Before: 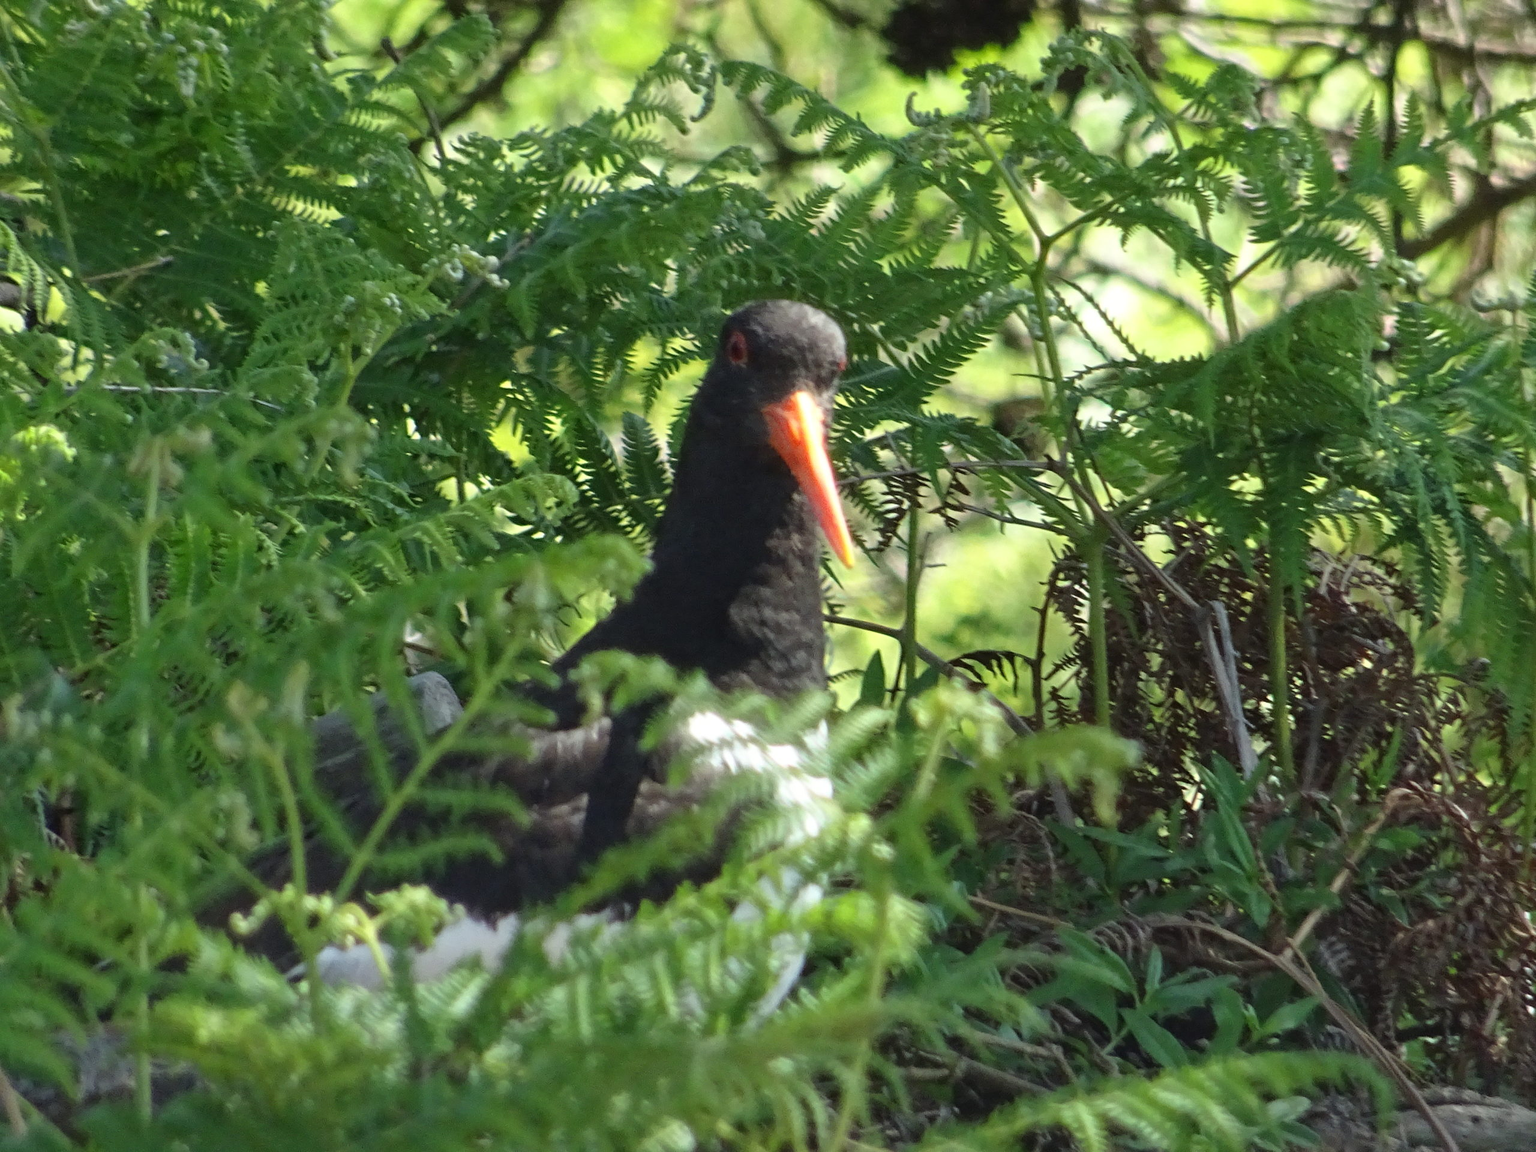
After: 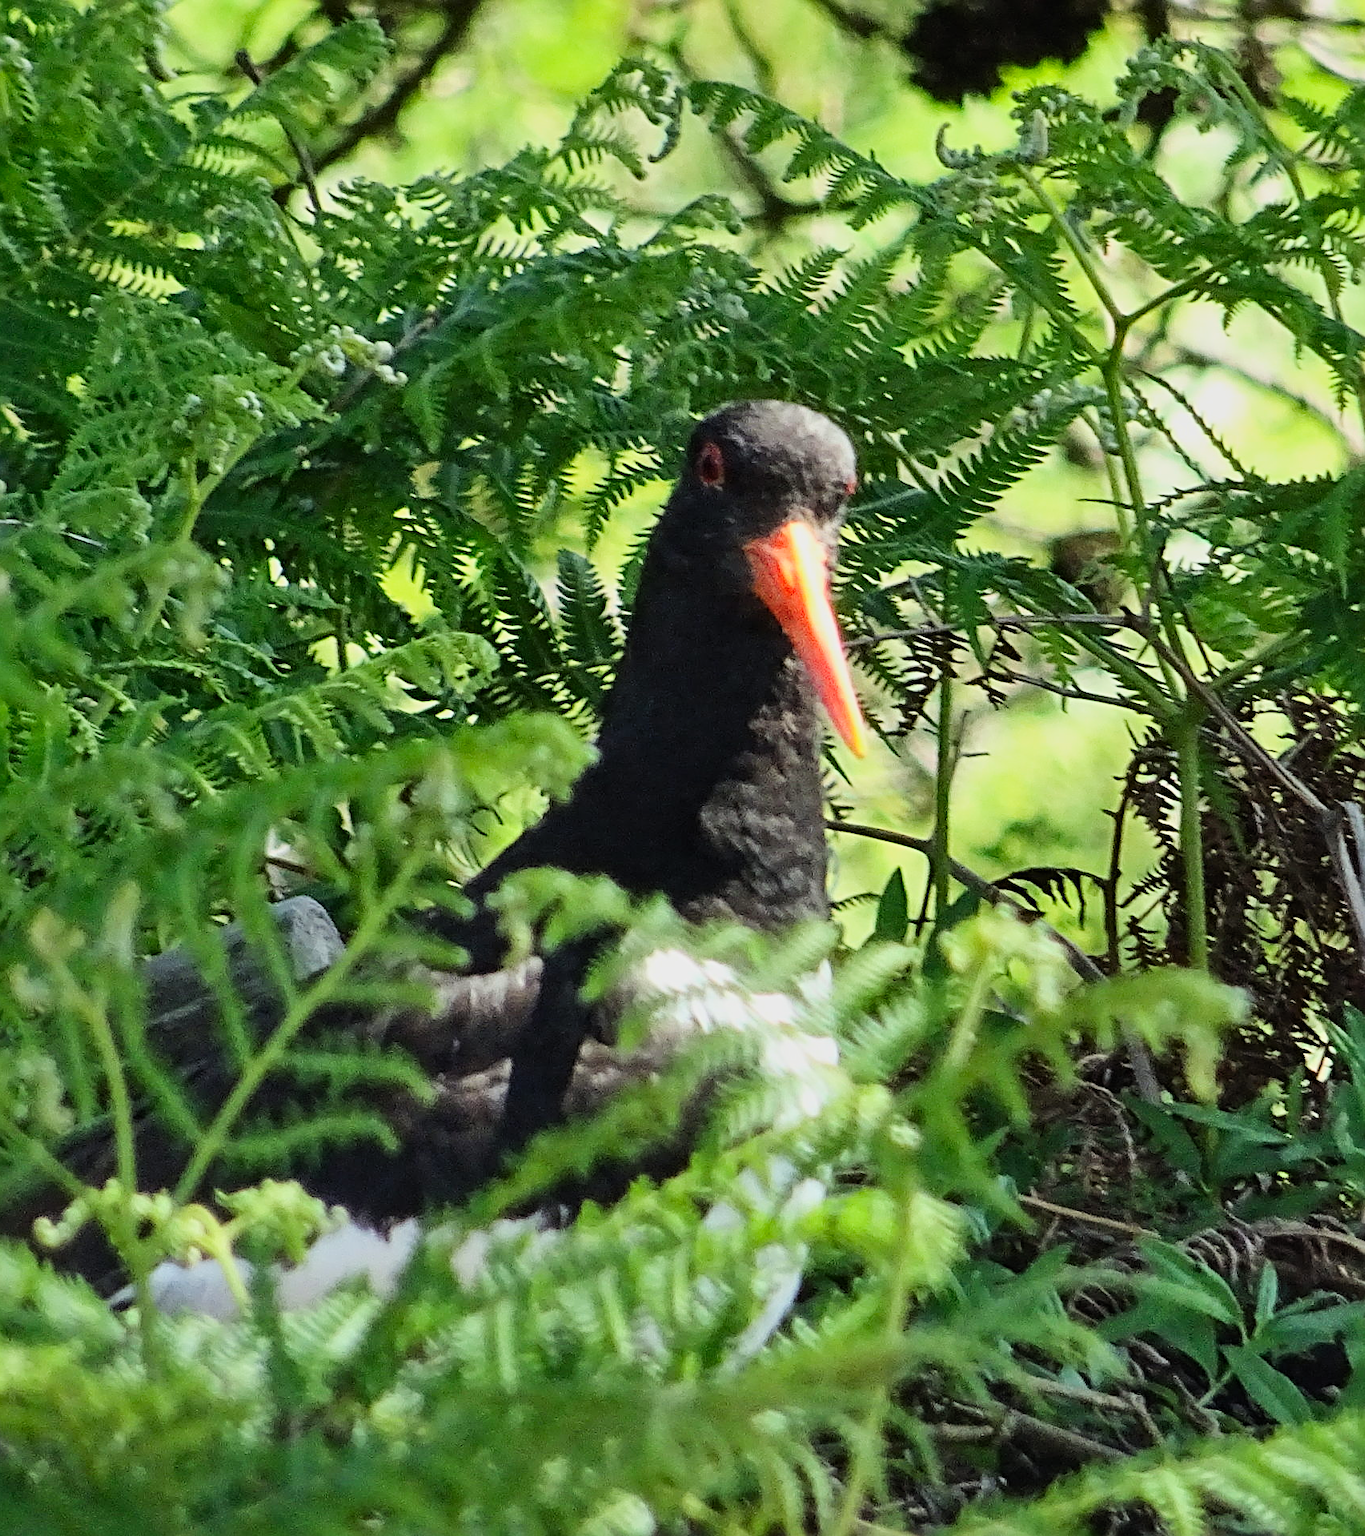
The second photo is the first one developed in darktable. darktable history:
contrast brightness saturation: contrast 0.23, brightness 0.1, saturation 0.29
filmic rgb: black relative exposure -7.65 EV, white relative exposure 4.56 EV, hardness 3.61
shadows and highlights: white point adjustment 1, soften with gaussian
sharpen: radius 3.025, amount 0.757
crop and rotate: left 13.342%, right 19.991%
